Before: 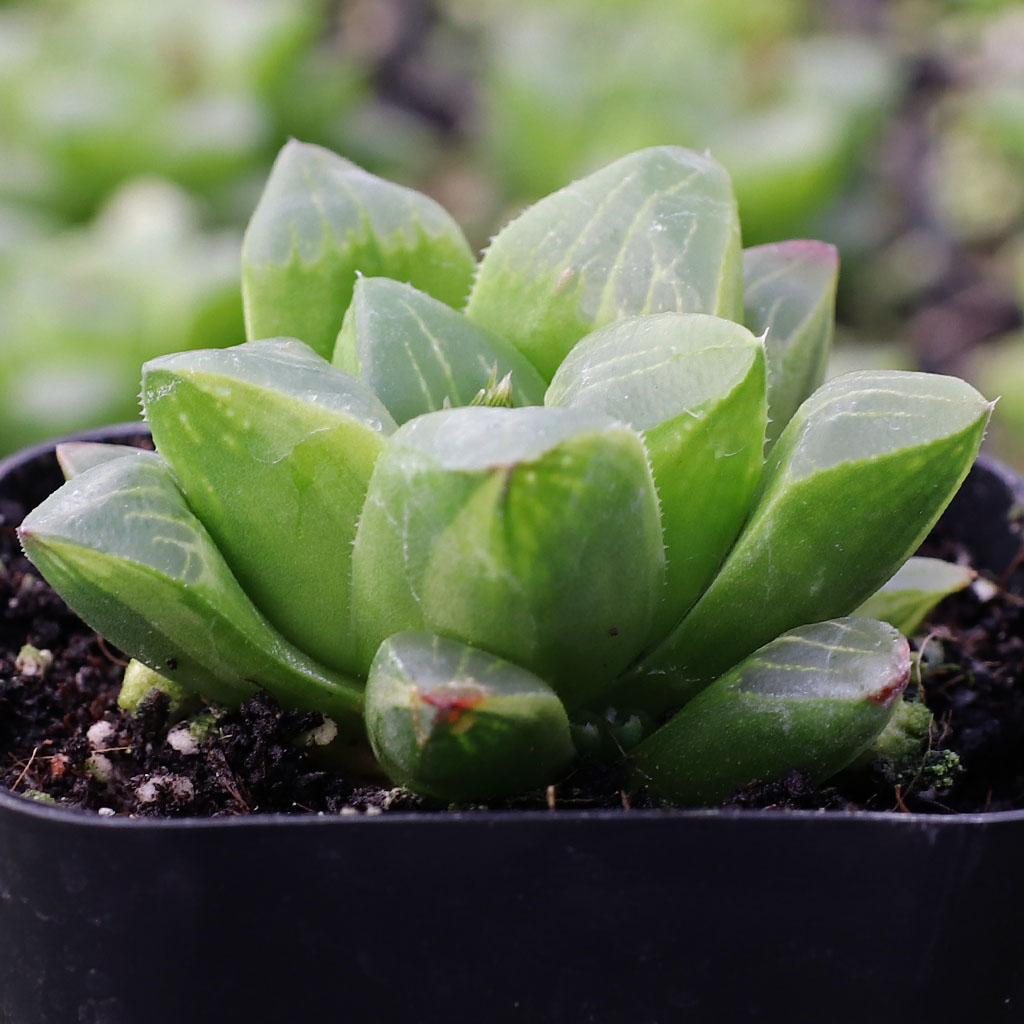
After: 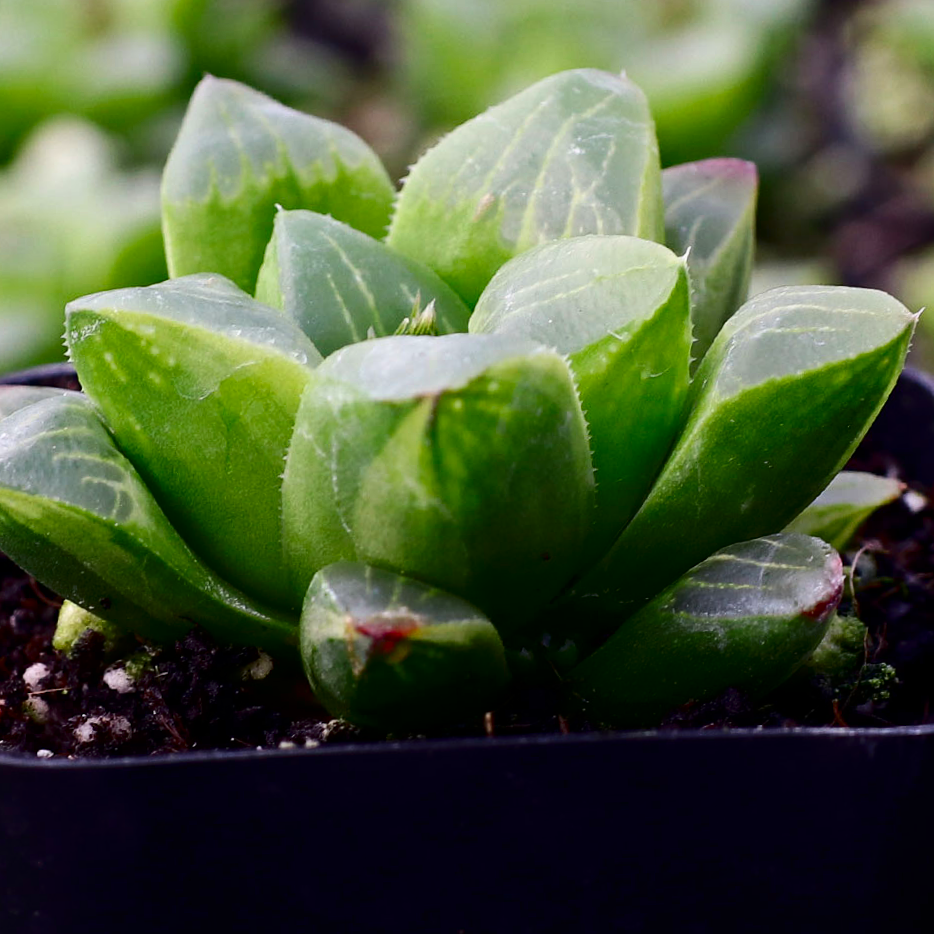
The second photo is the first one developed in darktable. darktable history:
crop and rotate: angle 1.96°, left 5.673%, top 5.673%
contrast brightness saturation: contrast 0.22, brightness -0.19, saturation 0.24
